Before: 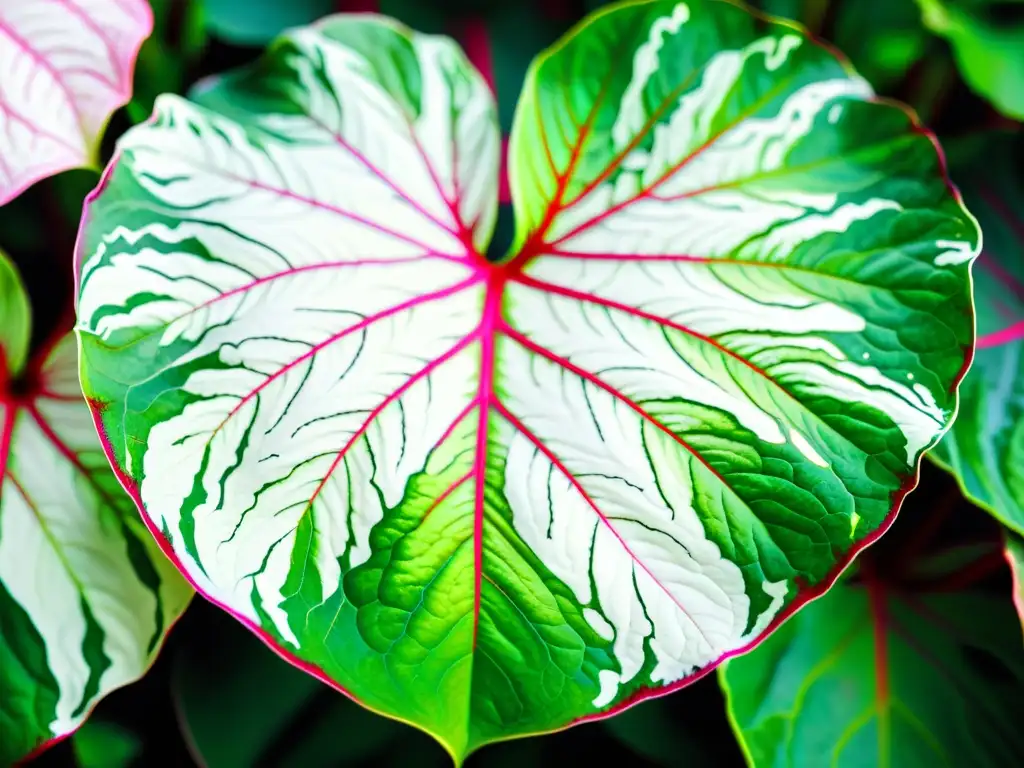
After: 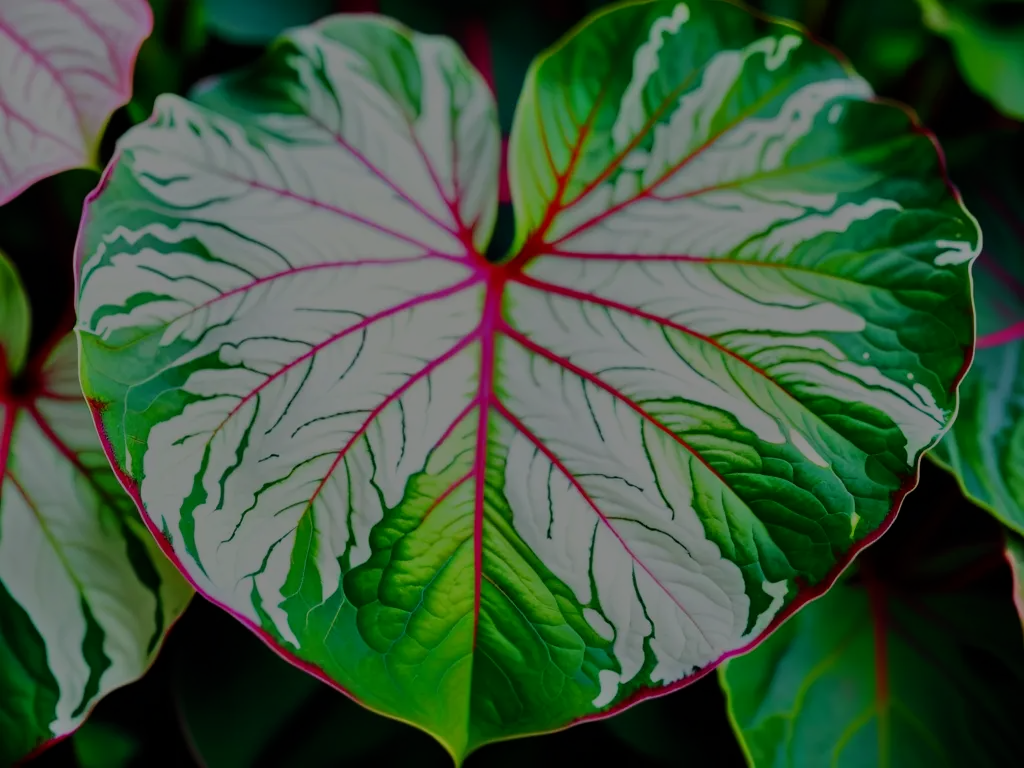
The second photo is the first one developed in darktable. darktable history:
tone equalizer: -8 EV -1.98 EV, -7 EV -2 EV, -6 EV -1.98 EV, -5 EV -1.99 EV, -4 EV -1.98 EV, -3 EV -1.97 EV, -2 EV -1.99 EV, -1 EV -1.6 EV, +0 EV -2 EV
